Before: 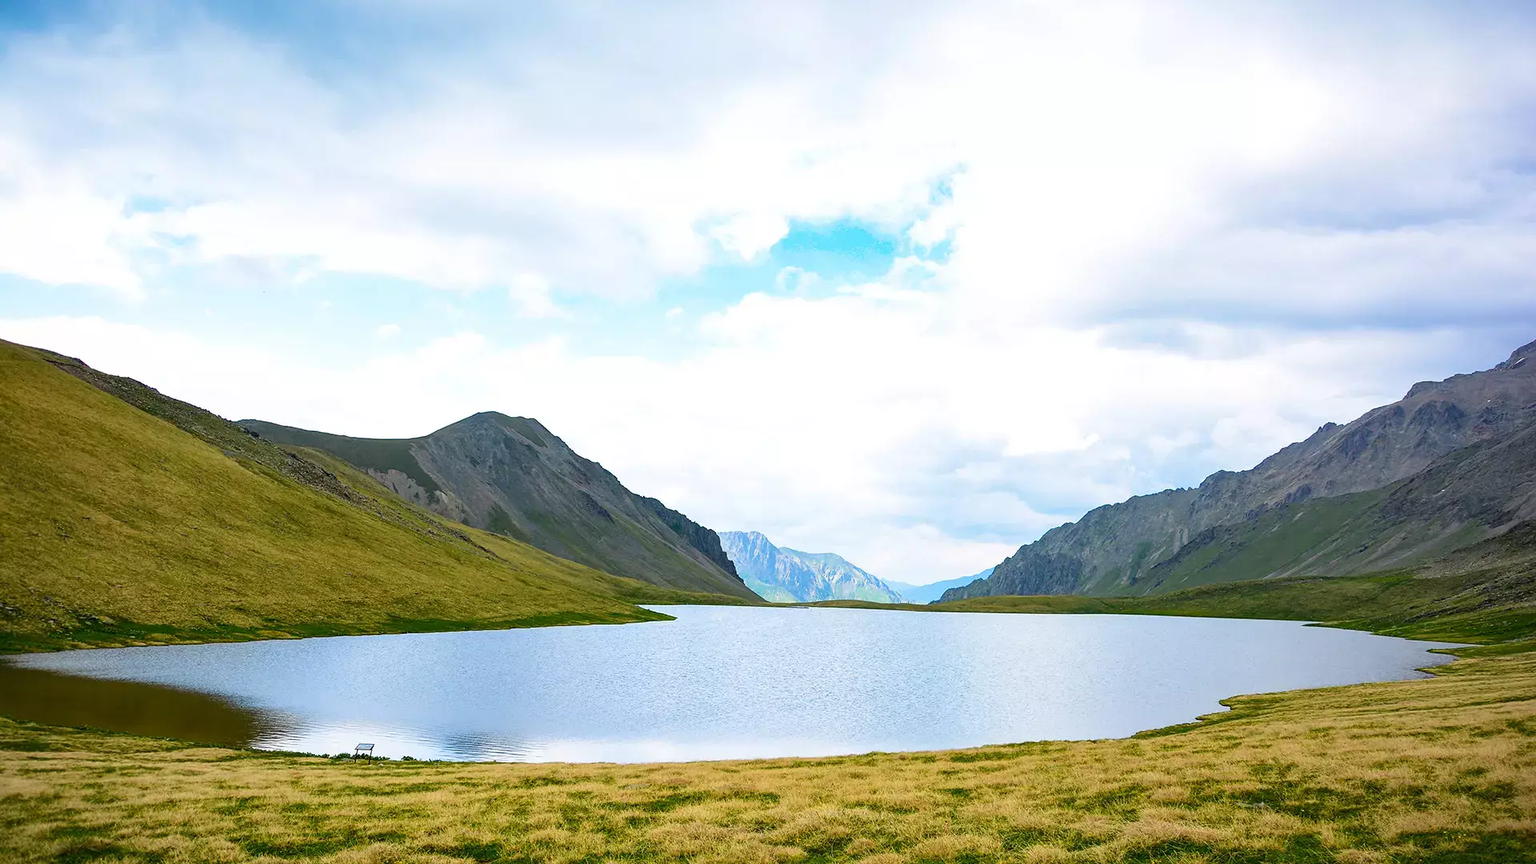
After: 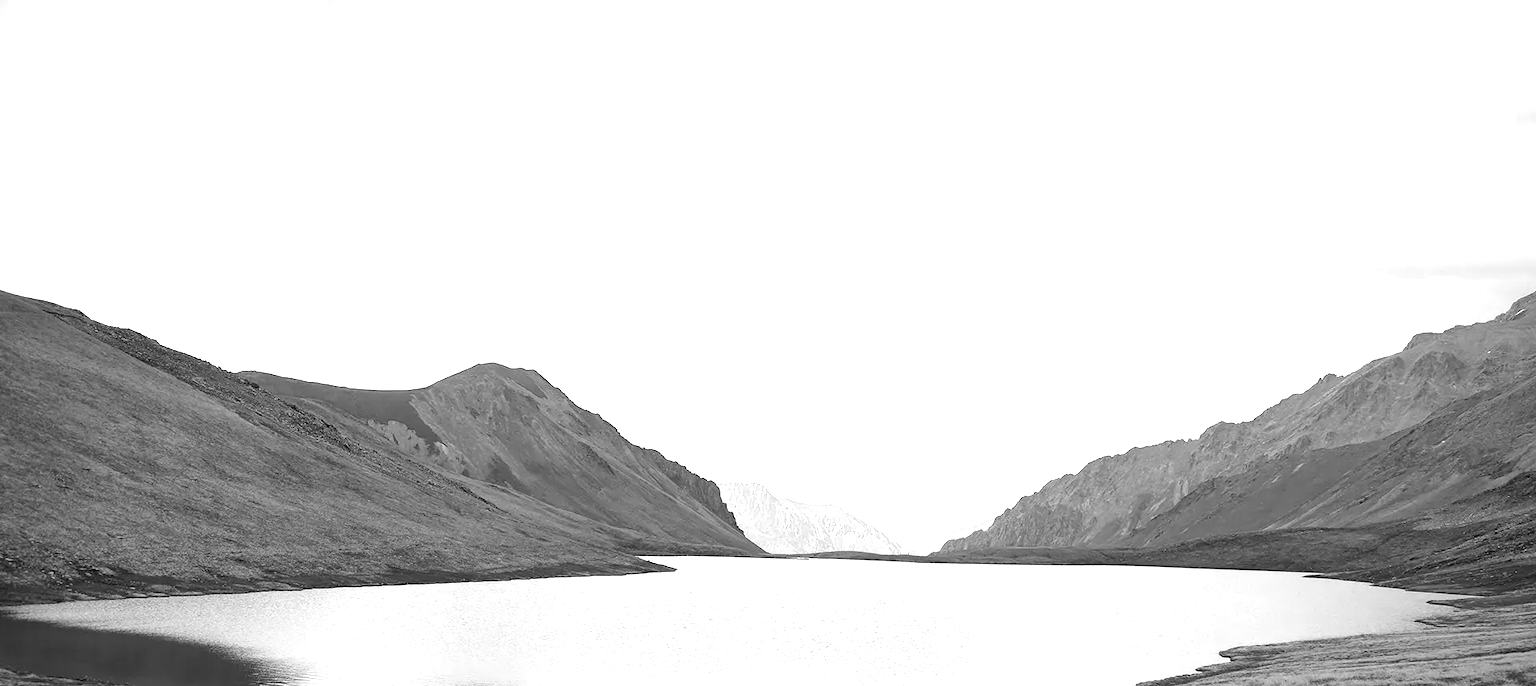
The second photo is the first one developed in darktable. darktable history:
color balance rgb: perceptual saturation grading › global saturation 24.18%, perceptual saturation grading › highlights -23.439%, perceptual saturation grading › mid-tones 24.091%, perceptual saturation grading › shadows 41.078%, contrast -10.425%
color calibration: output gray [0.253, 0.26, 0.487, 0], illuminant as shot in camera, x 0.358, y 0.373, temperature 4628.91 K
exposure: black level correction 0, exposure 1.001 EV, compensate highlight preservation false
crop and rotate: top 5.663%, bottom 14.82%
